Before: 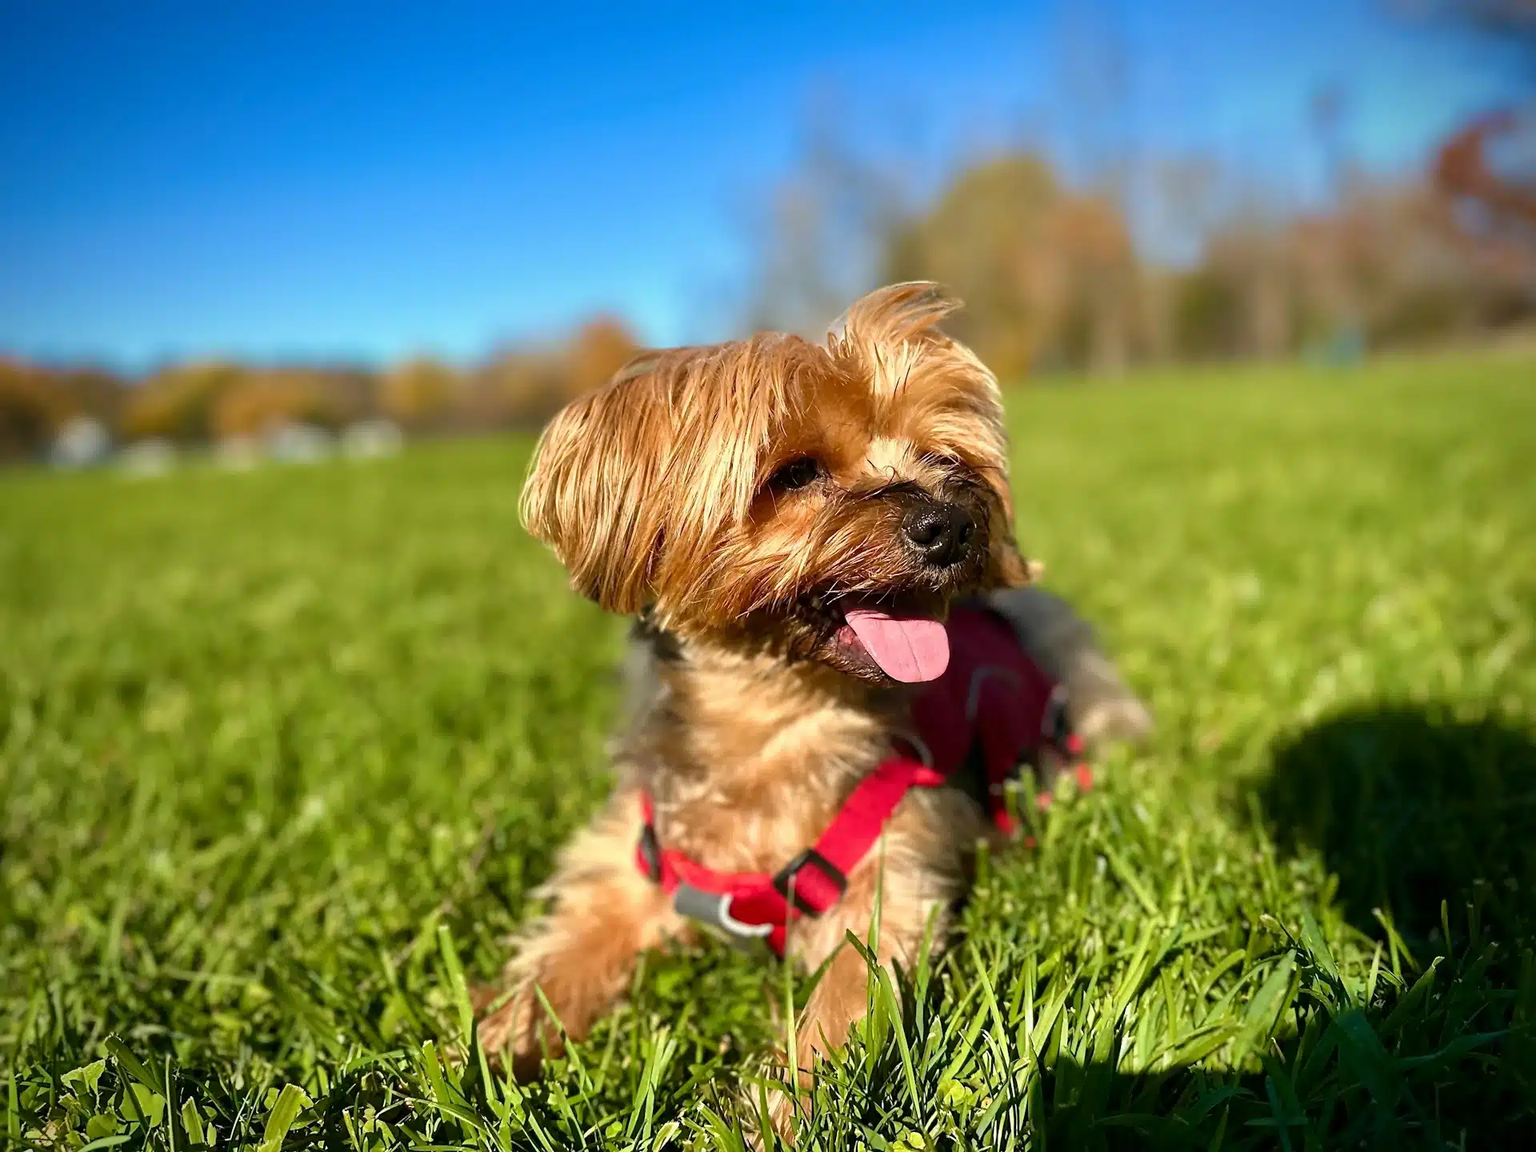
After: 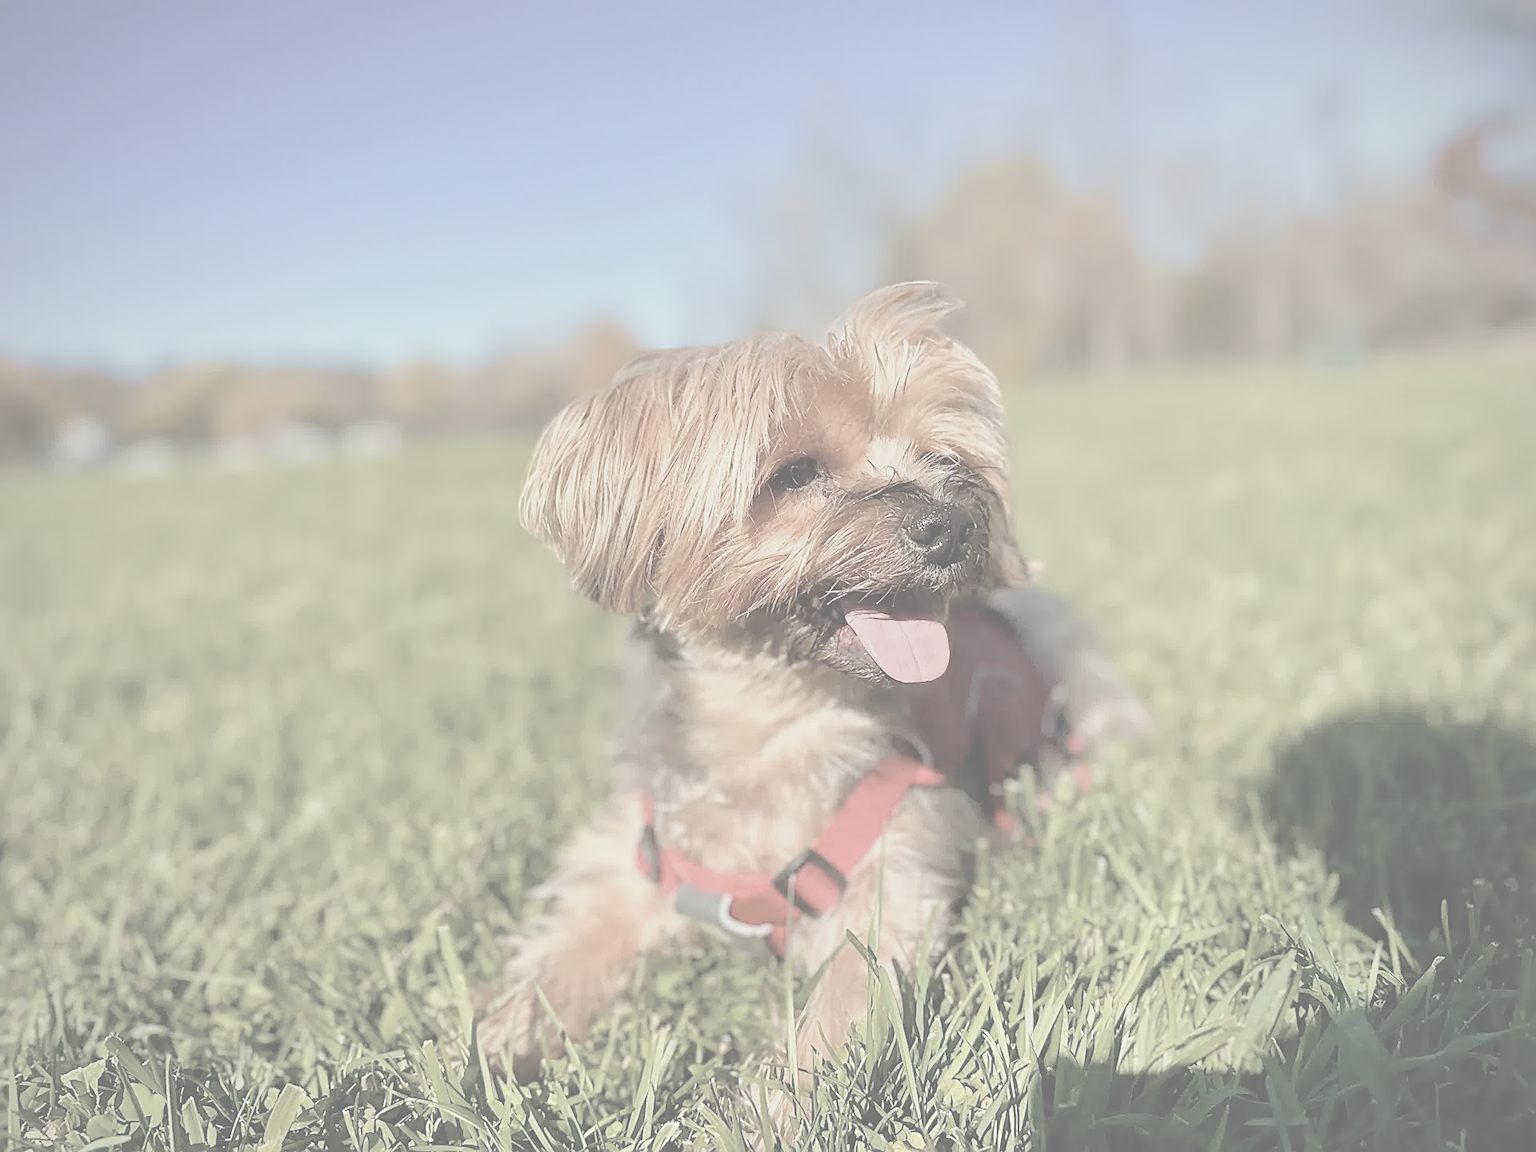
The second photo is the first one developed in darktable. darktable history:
sharpen: on, module defaults
contrast brightness saturation: contrast -0.31, brightness 0.762, saturation -0.763
